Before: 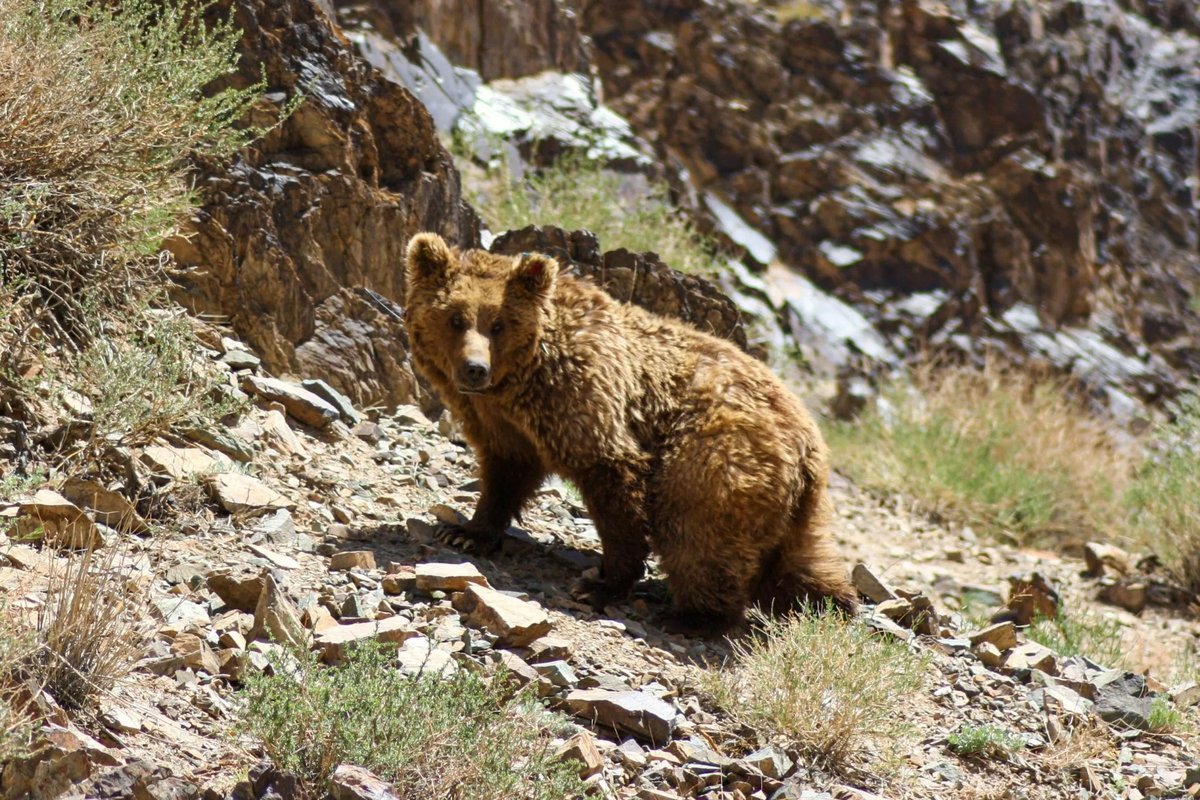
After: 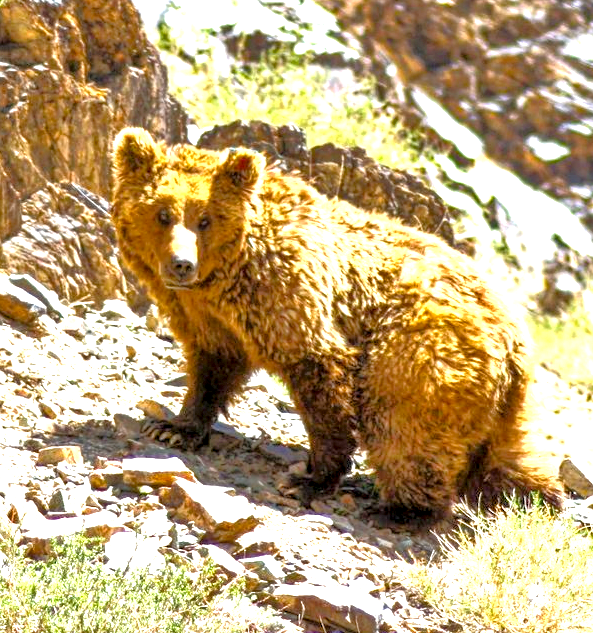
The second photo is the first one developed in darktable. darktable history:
exposure: black level correction 0, exposure 1.528 EV, compensate highlight preservation false
color balance rgb: linear chroma grading › global chroma 16.879%, perceptual saturation grading › global saturation 29.452%, global vibrance -22.934%
local contrast: highlights 104%, shadows 101%, detail 201%, midtone range 0.2
contrast brightness saturation: saturation -0.063
crop and rotate: angle 0.012°, left 24.458%, top 13.14%, right 26.076%, bottom 7.648%
tone equalizer: -7 EV 0.156 EV, -6 EV 0.618 EV, -5 EV 1.14 EV, -4 EV 1.35 EV, -3 EV 1.18 EV, -2 EV 0.6 EV, -1 EV 0.152 EV
